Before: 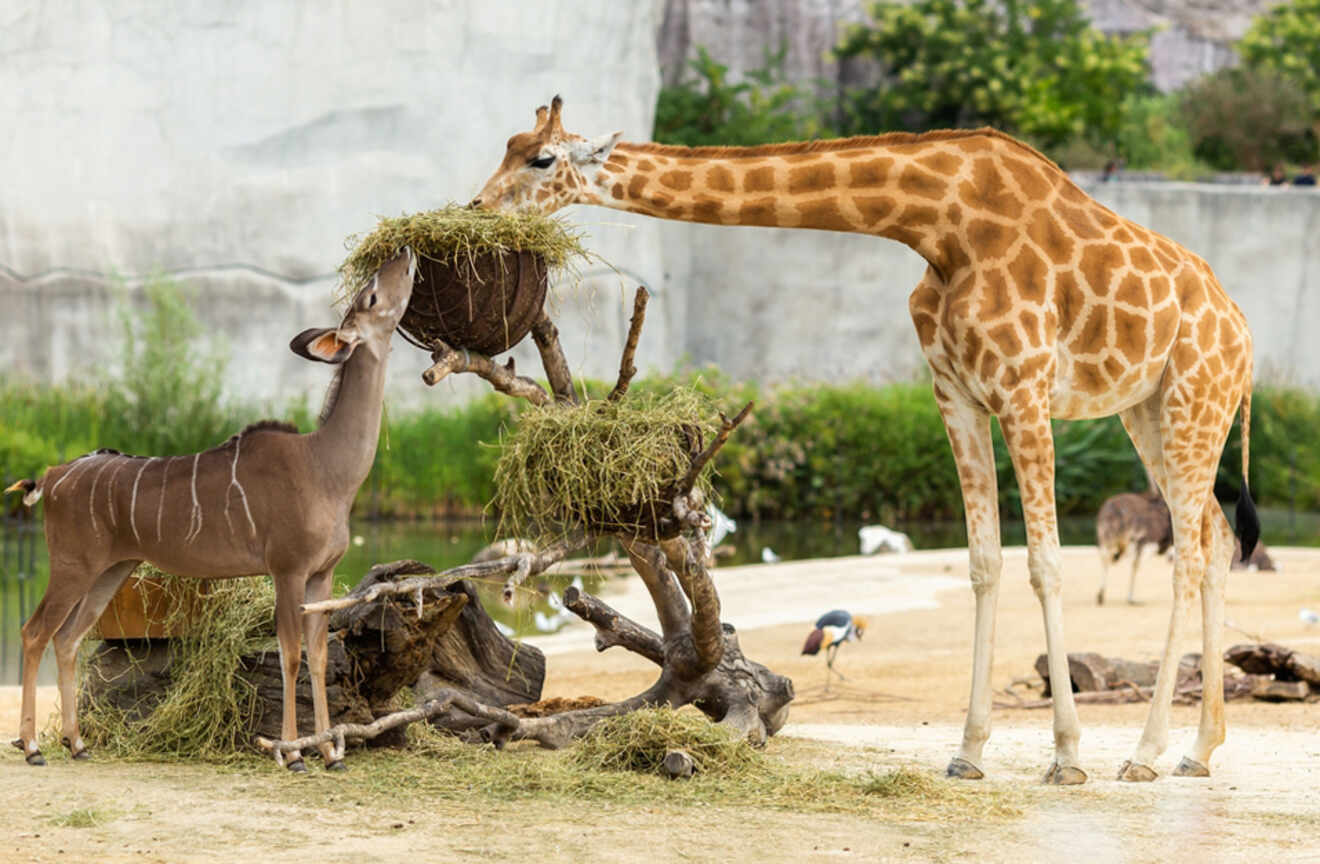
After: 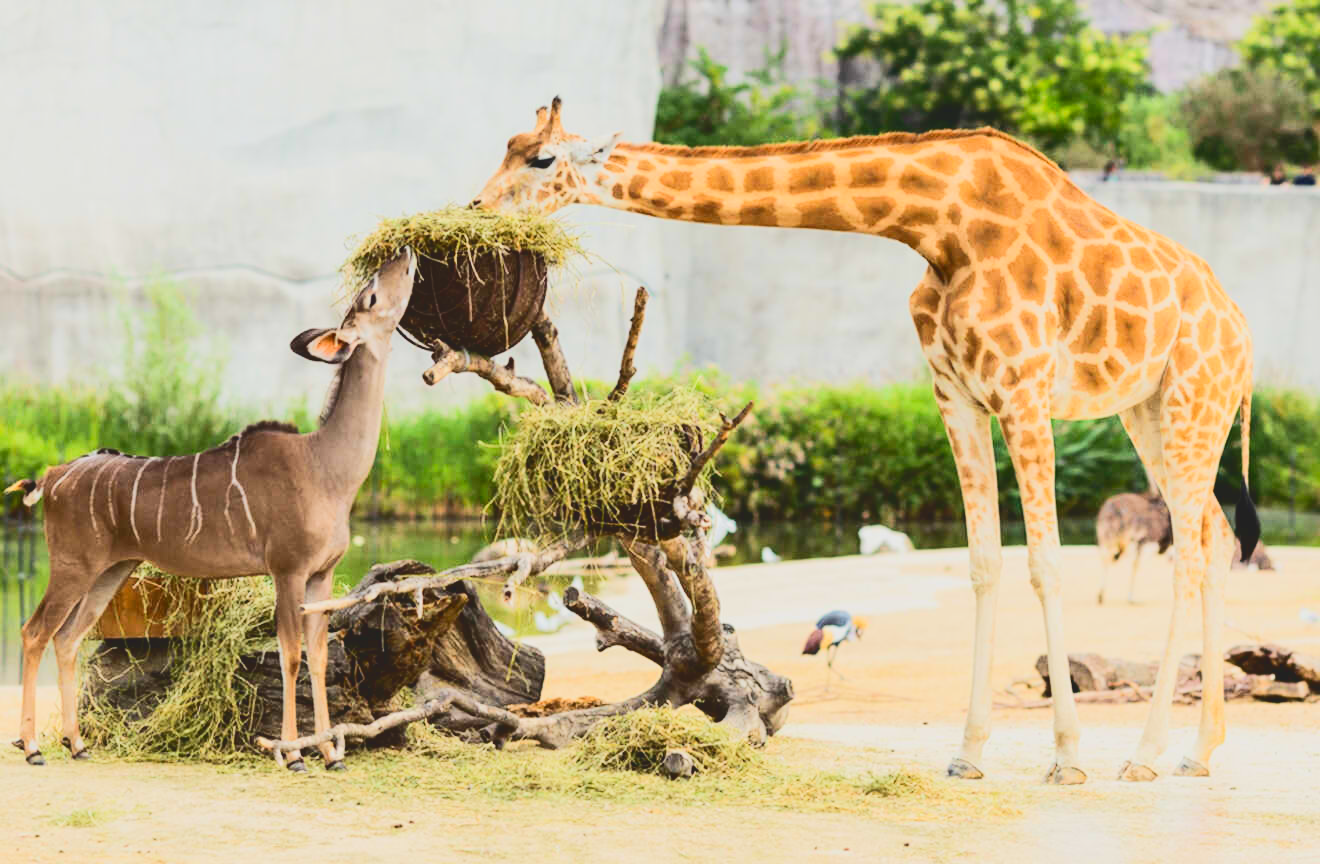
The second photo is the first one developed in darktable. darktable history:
filmic rgb: black relative exposure -7.65 EV, white relative exposure 4.56 EV, threshold 2.94 EV, hardness 3.61, enable highlight reconstruction true
contrast brightness saturation: contrast 0.195, brightness 0.169, saturation 0.227
tone curve: curves: ch0 [(0, 0) (0.003, 0.126) (0.011, 0.129) (0.025, 0.129) (0.044, 0.136) (0.069, 0.145) (0.1, 0.162) (0.136, 0.182) (0.177, 0.211) (0.224, 0.254) (0.277, 0.307) (0.335, 0.366) (0.399, 0.441) (0.468, 0.533) (0.543, 0.624) (0.623, 0.702) (0.709, 0.774) (0.801, 0.835) (0.898, 0.904) (1, 1)]
